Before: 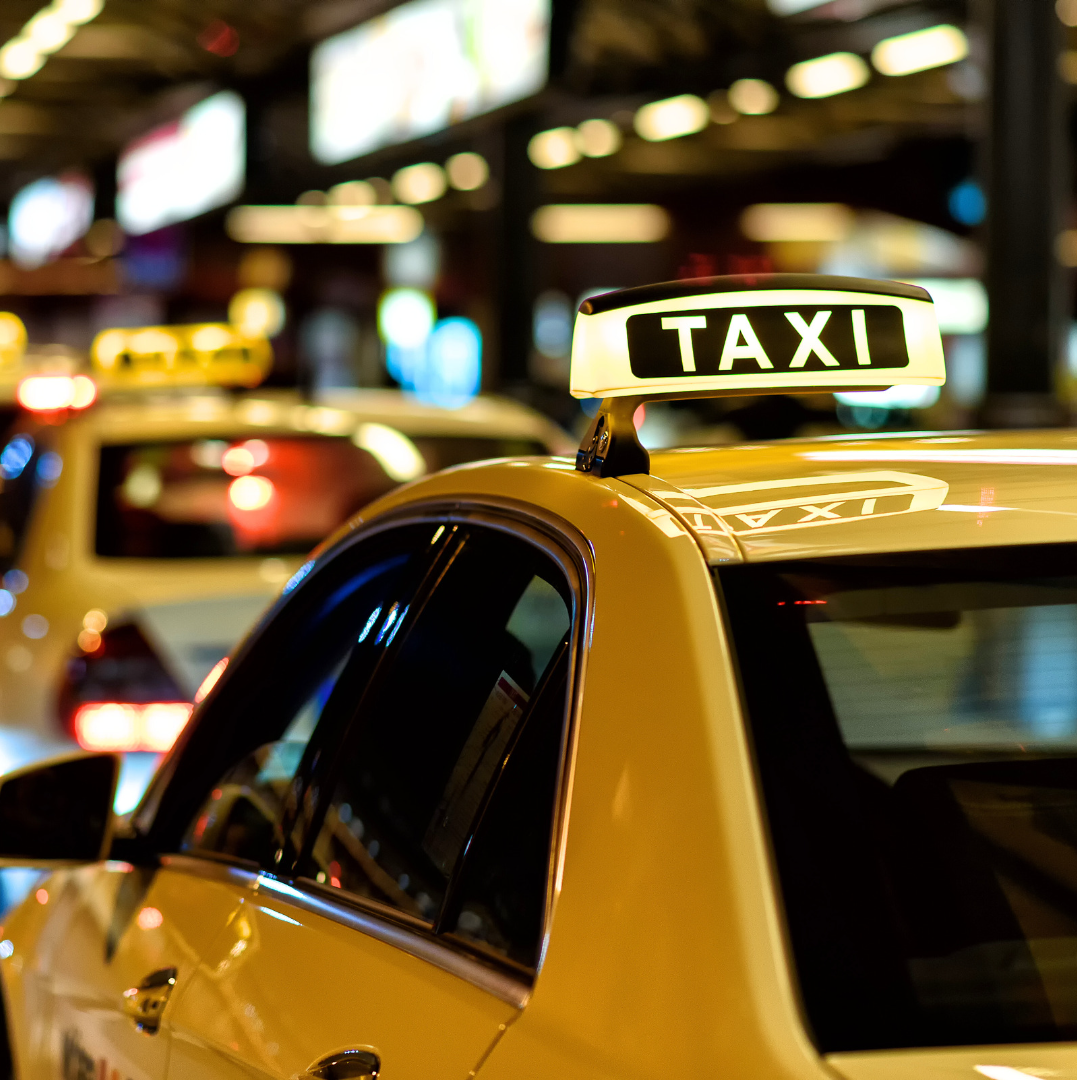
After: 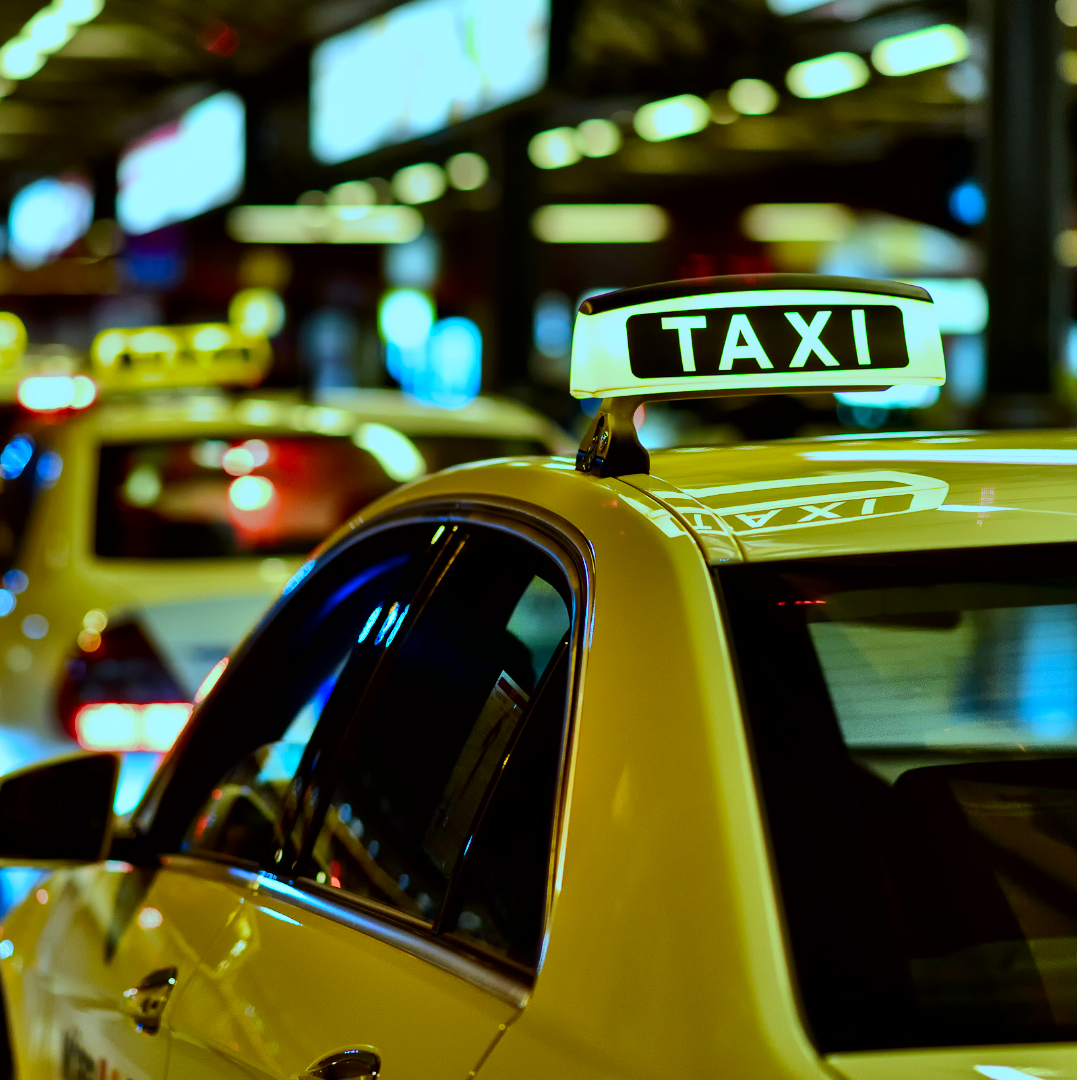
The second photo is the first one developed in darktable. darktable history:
shadows and highlights: shadows 68.42, highlights -76.84, soften with gaussian
white balance: red 0.734, green 0.954, blue 1.067
contrast brightness saturation: contrast 0.12, brightness -0.08, saturation 0.31
